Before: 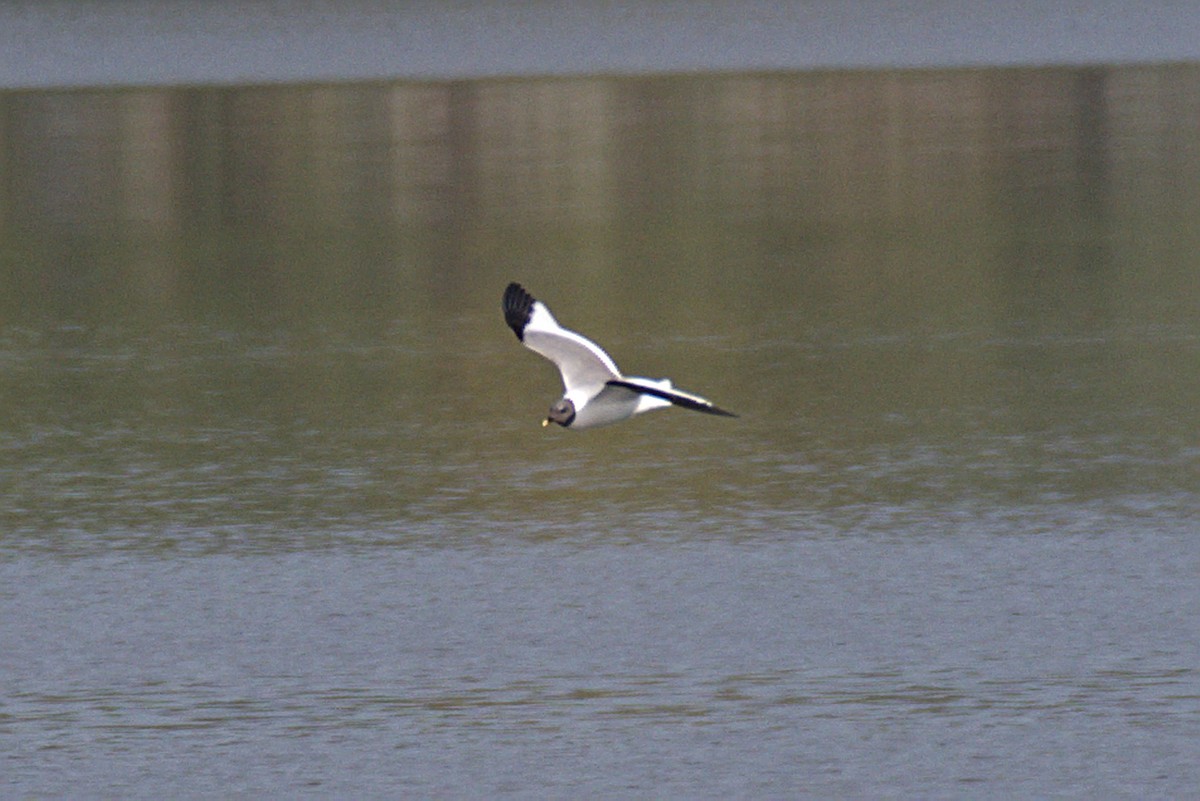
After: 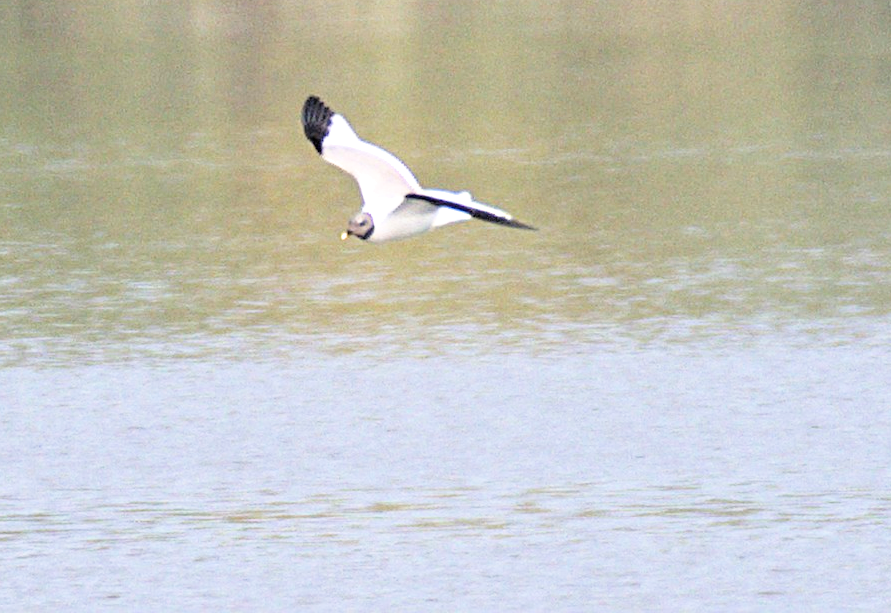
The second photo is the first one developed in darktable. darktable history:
crop: left 16.825%, top 23.354%, right 8.886%
exposure: exposure 2.047 EV, compensate exposure bias true, compensate highlight preservation false
filmic rgb: black relative exposure -3.37 EV, white relative exposure 3.46 EV, hardness 2.37, contrast 1.103
